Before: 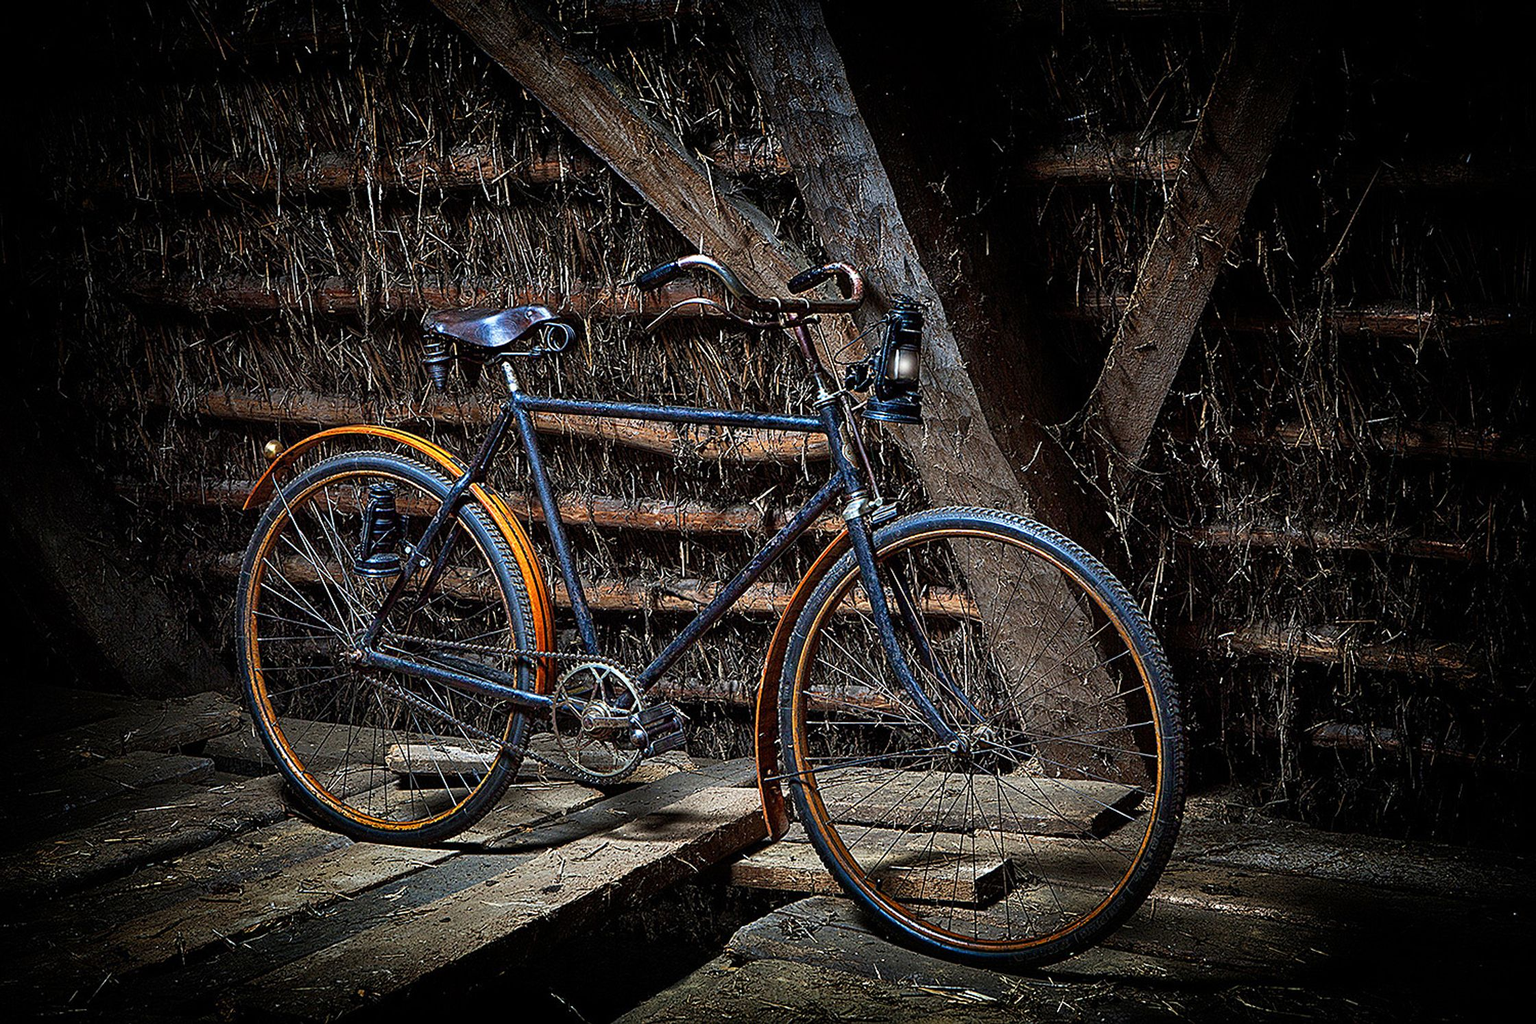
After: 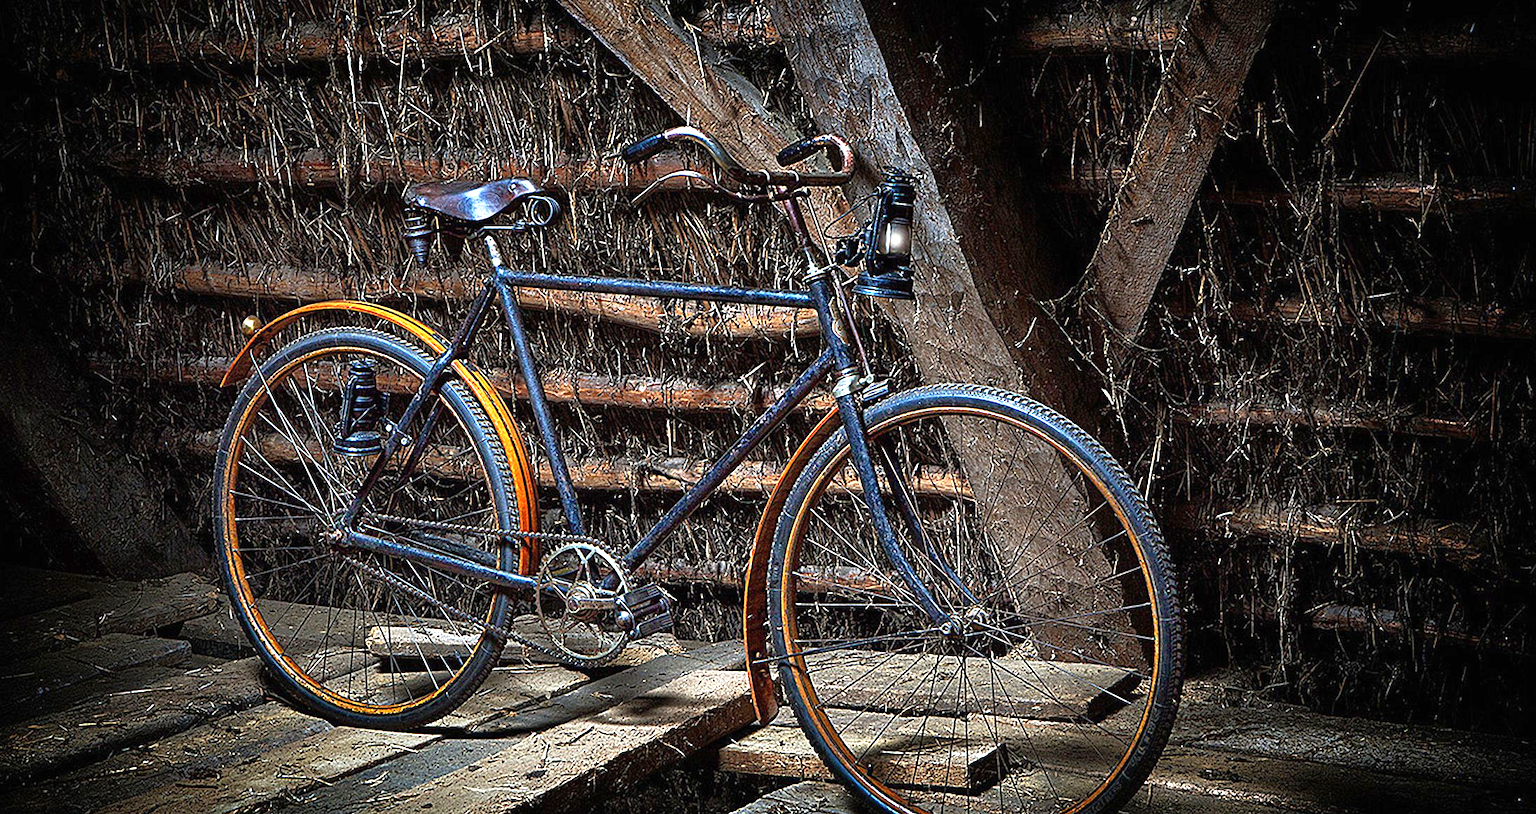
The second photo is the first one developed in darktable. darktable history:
rgb curve: curves: ch0 [(0, 0) (0.053, 0.068) (0.122, 0.128) (1, 1)]
crop and rotate: left 1.814%, top 12.818%, right 0.25%, bottom 9.225%
tone equalizer: on, module defaults
exposure: black level correction 0, exposure 0.7 EV, compensate exposure bias true, compensate highlight preservation false
